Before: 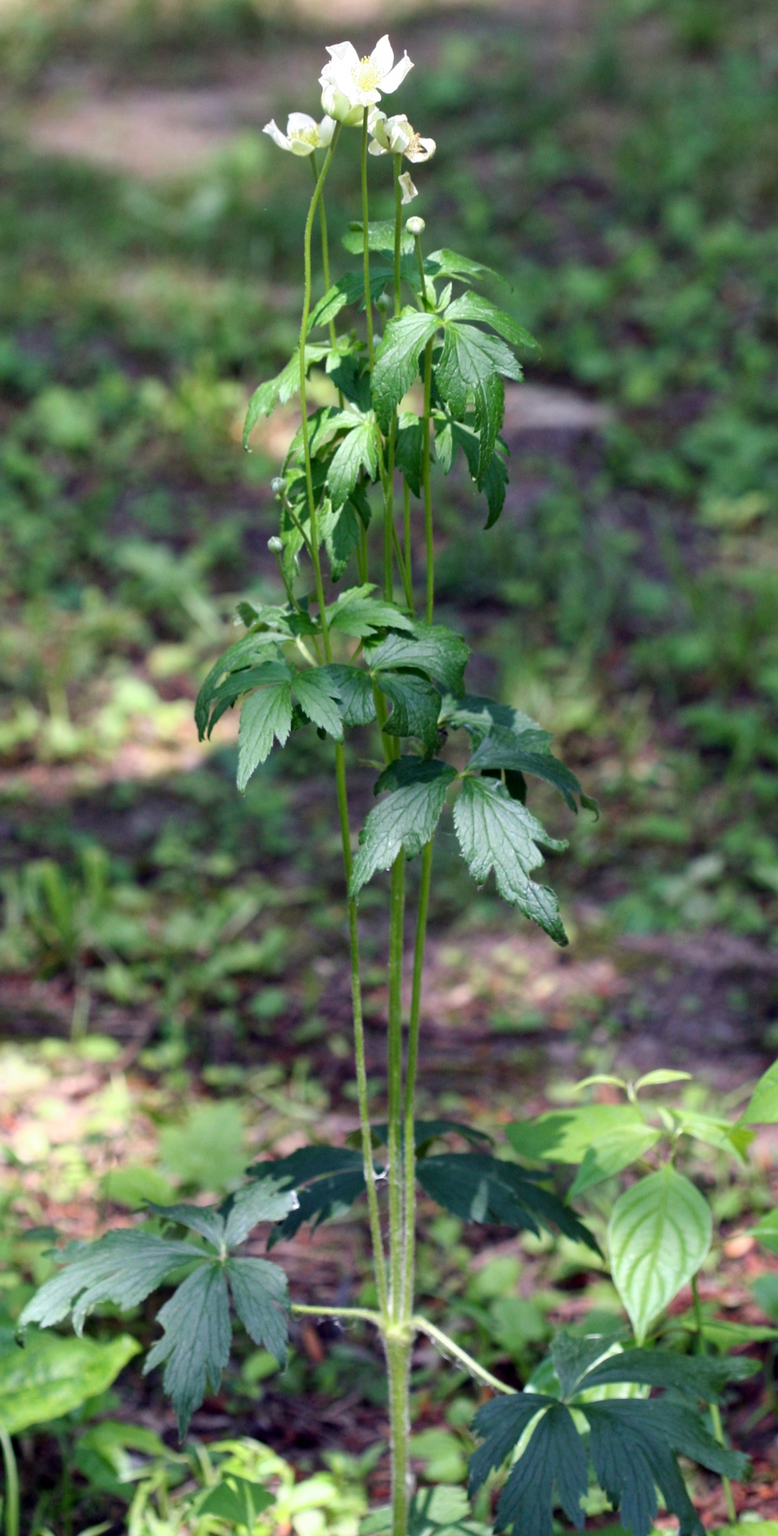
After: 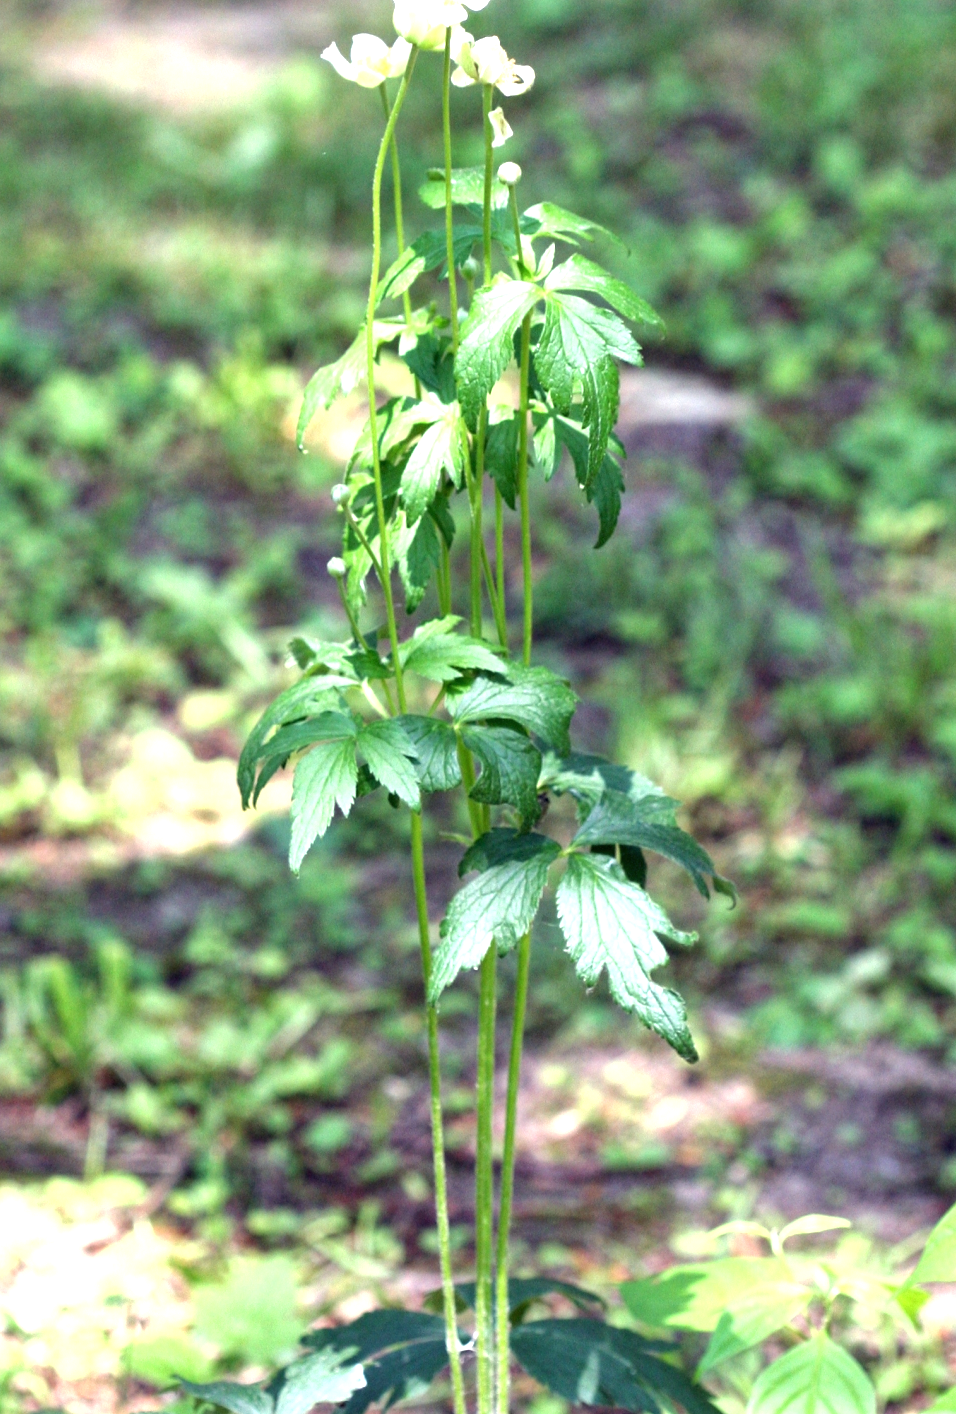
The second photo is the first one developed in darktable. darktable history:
color correction: highlights a* -4.62, highlights b* 5.04, saturation 0.935
shadows and highlights: shadows 25.59, highlights -25.14
crop: left 0.329%, top 5.548%, bottom 19.825%
local contrast: highlights 103%, shadows 98%, detail 119%, midtone range 0.2
exposure: black level correction 0, exposure 1.282 EV, compensate highlight preservation false
